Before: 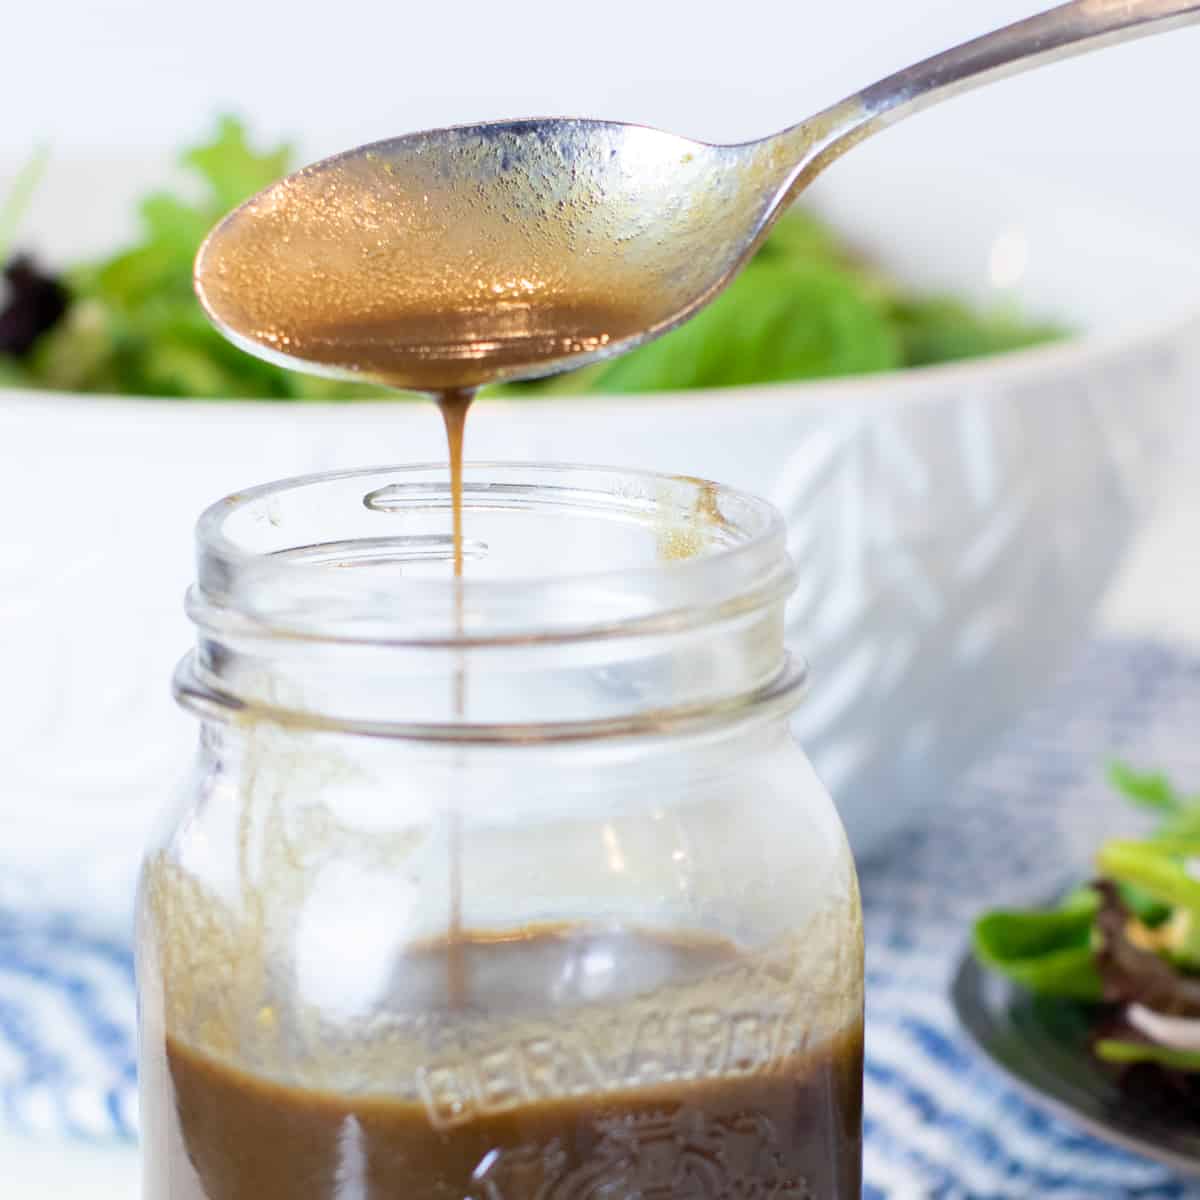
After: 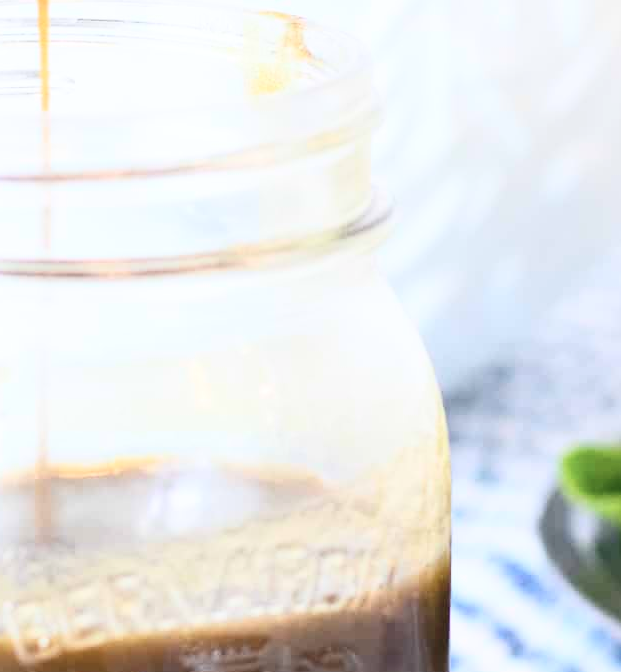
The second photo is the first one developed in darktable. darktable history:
contrast brightness saturation: contrast 0.39, brightness 0.53
crop: left 34.479%, top 38.822%, right 13.718%, bottom 5.172%
